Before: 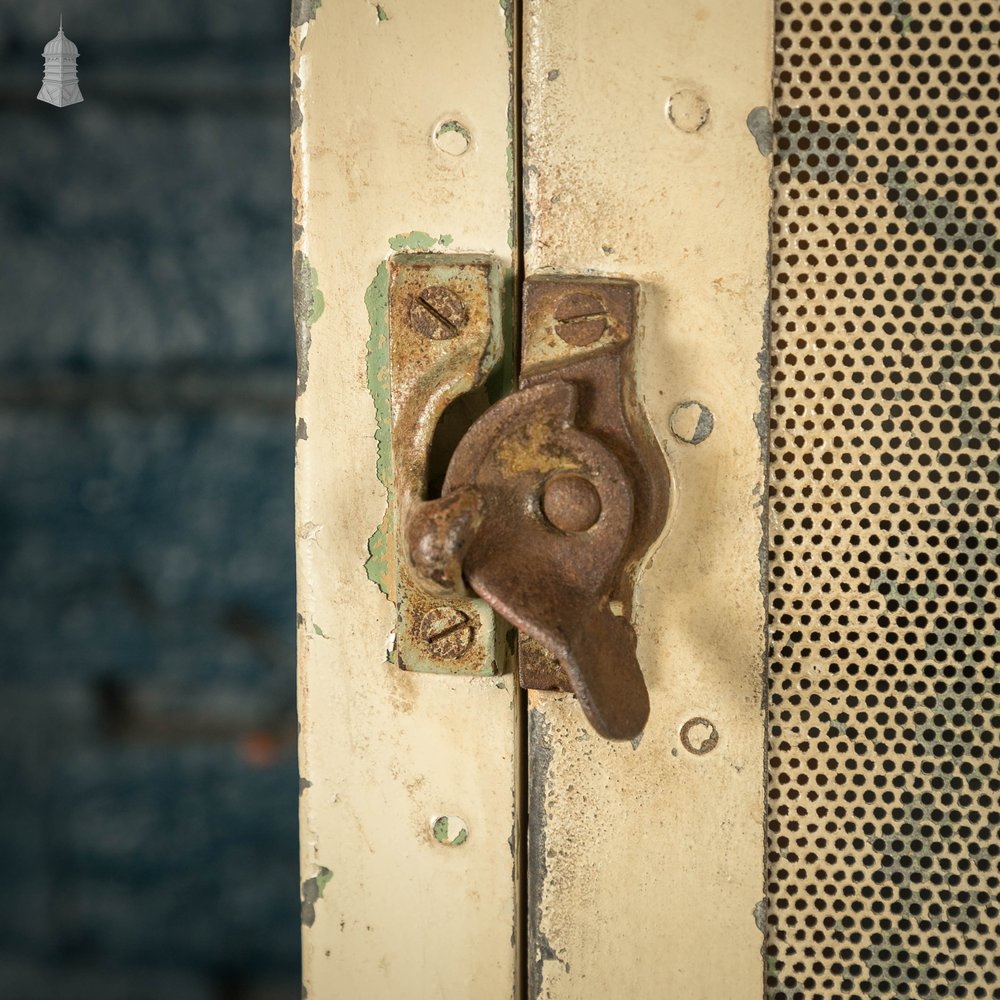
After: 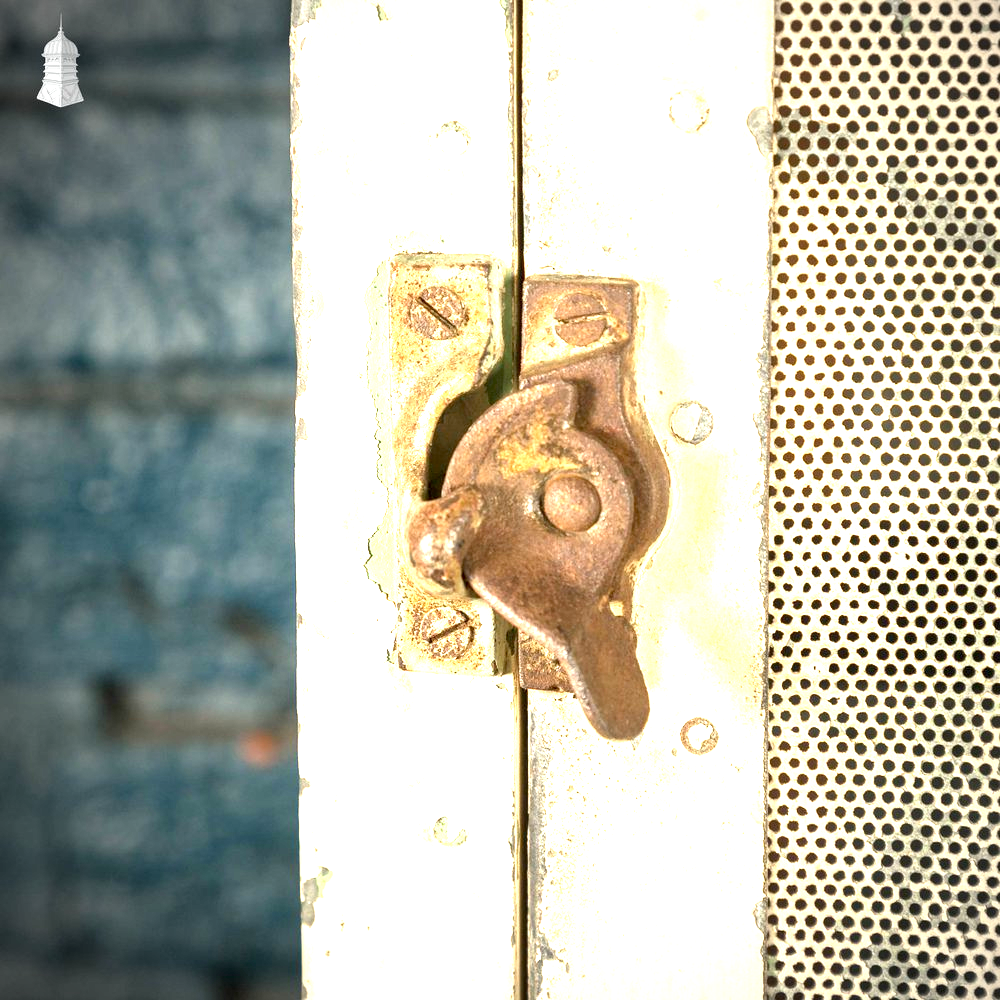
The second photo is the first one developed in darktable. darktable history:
vignetting: fall-off start 91.19%
exposure: black level correction 0.001, exposure 2 EV, compensate highlight preservation false
